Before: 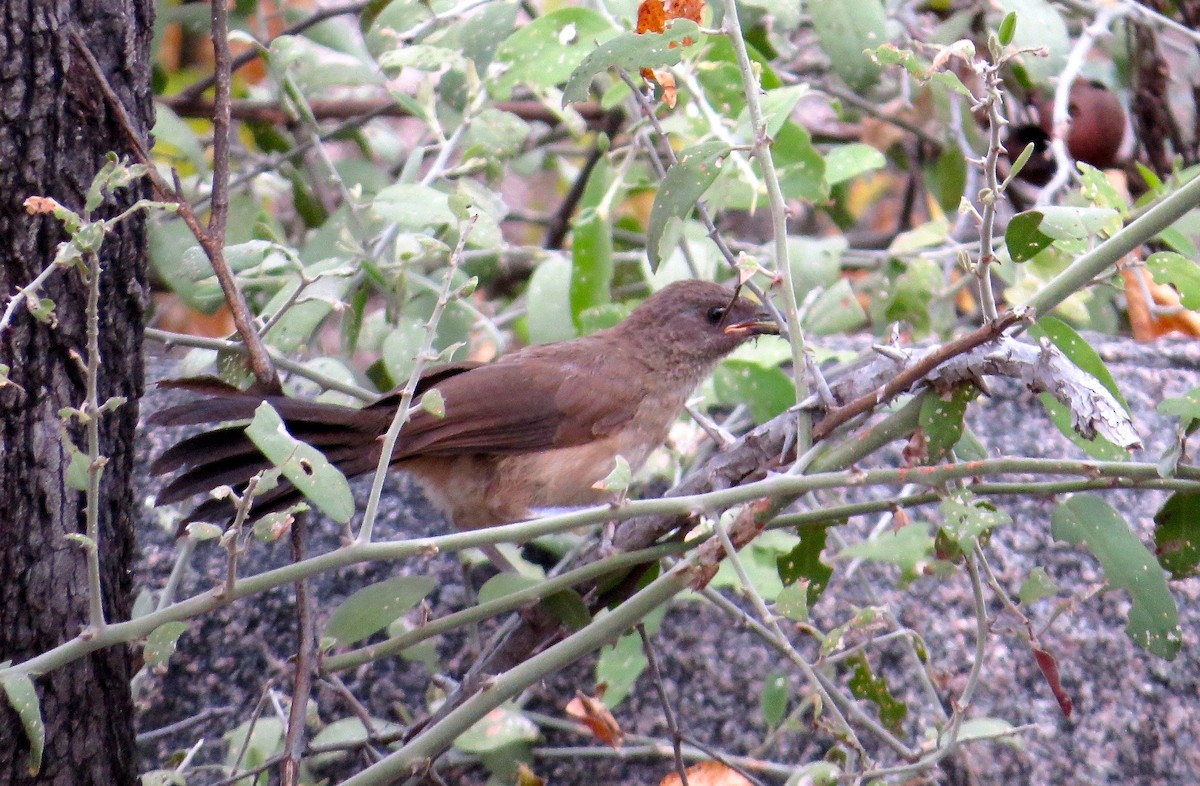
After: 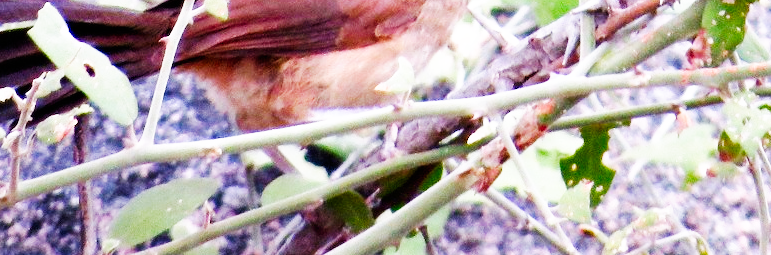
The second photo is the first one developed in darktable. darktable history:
crop: left 18.132%, top 50.65%, right 17.539%, bottom 16.89%
base curve: curves: ch0 [(0, 0) (0.007, 0.004) (0.027, 0.03) (0.046, 0.07) (0.207, 0.54) (0.442, 0.872) (0.673, 0.972) (1, 1)], preserve colors none
color balance rgb: perceptual saturation grading › global saturation 20%, perceptual saturation grading › highlights -49.024%, perceptual saturation grading › shadows 25.09%, global vibrance 20%
